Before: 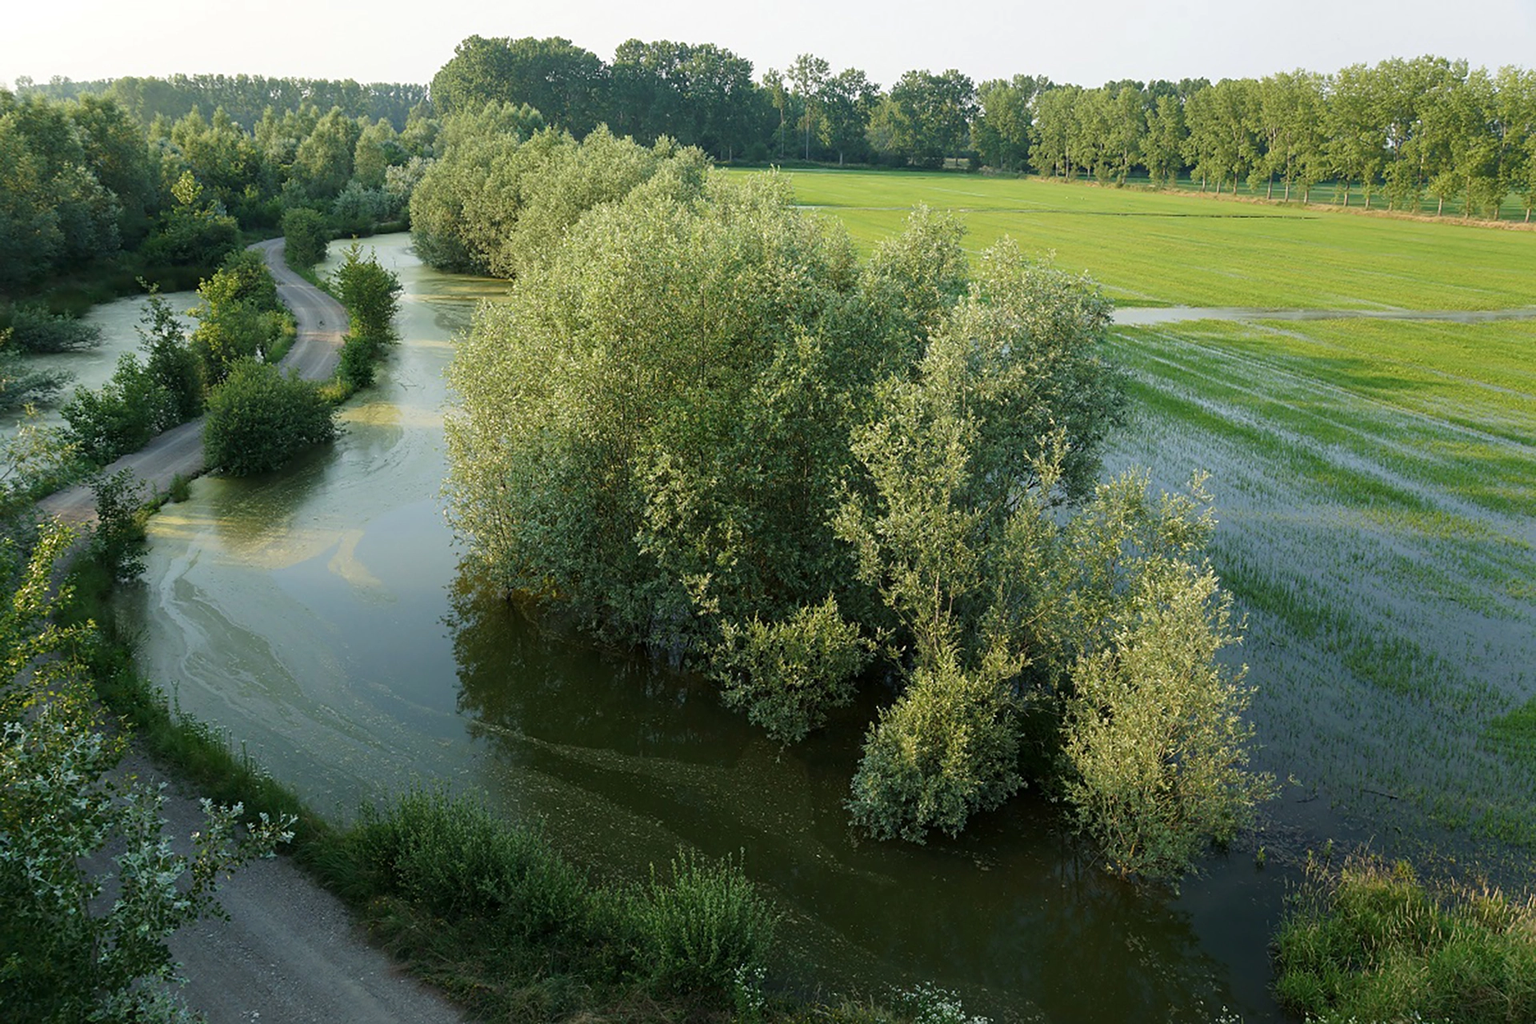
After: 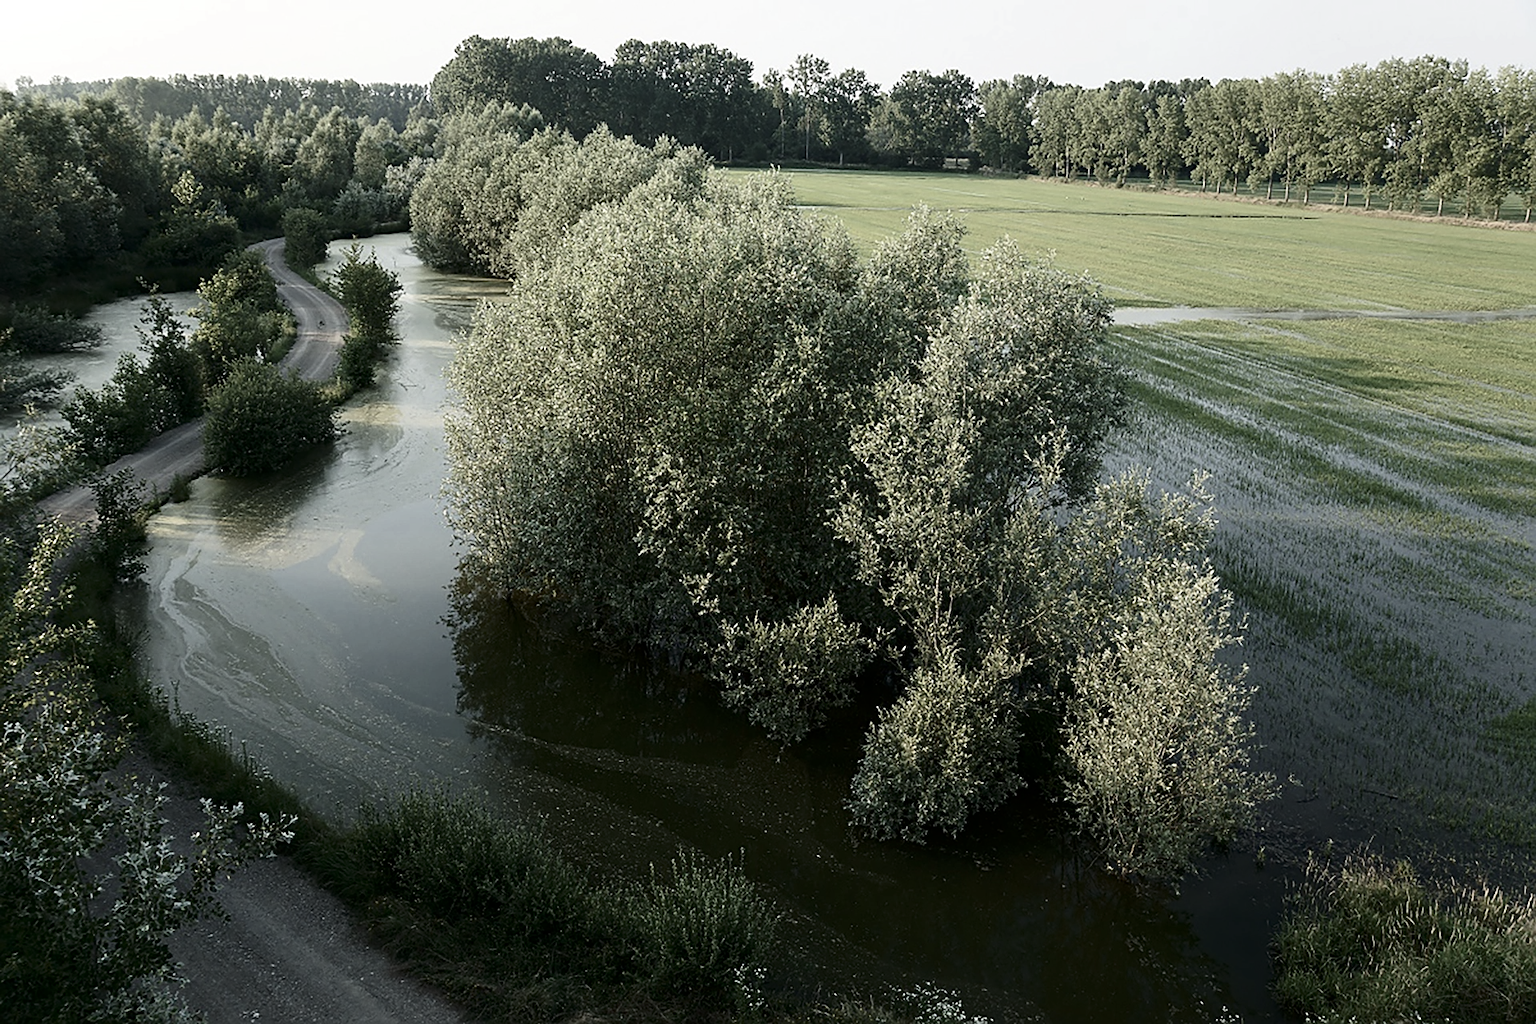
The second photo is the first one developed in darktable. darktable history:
contrast brightness saturation: contrast 0.207, brightness -0.105, saturation 0.209
sharpen: on, module defaults
color correction: highlights b* 0.06, saturation 0.358
